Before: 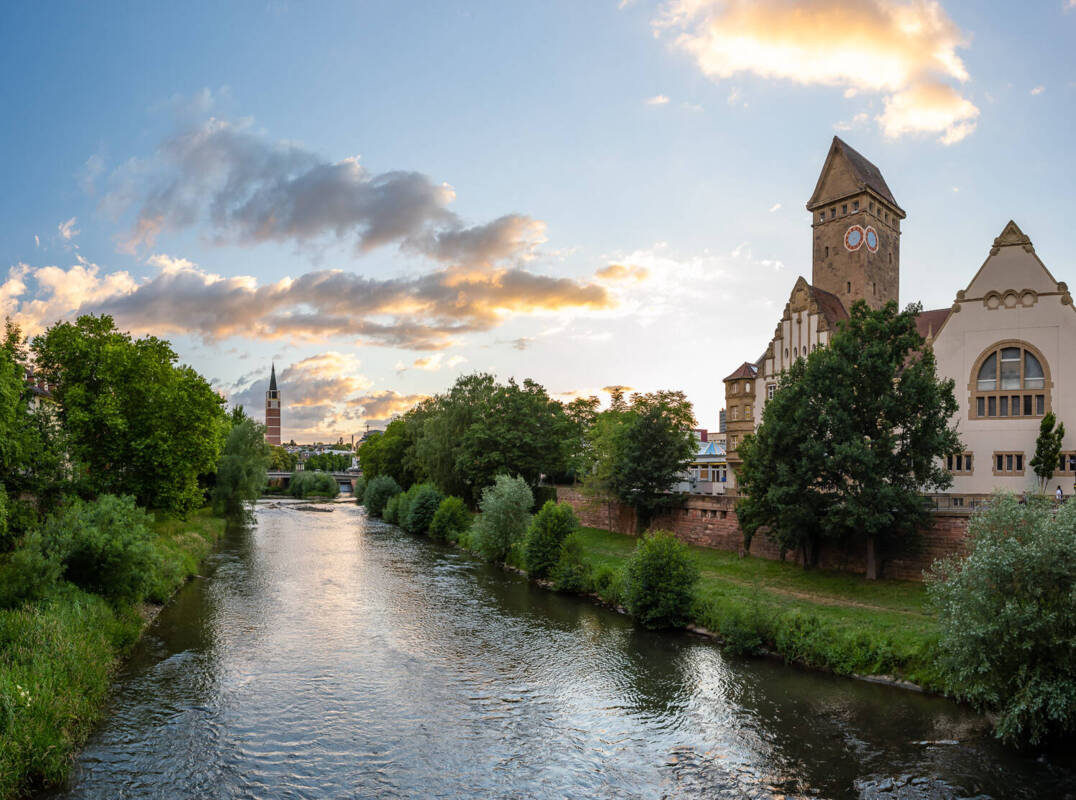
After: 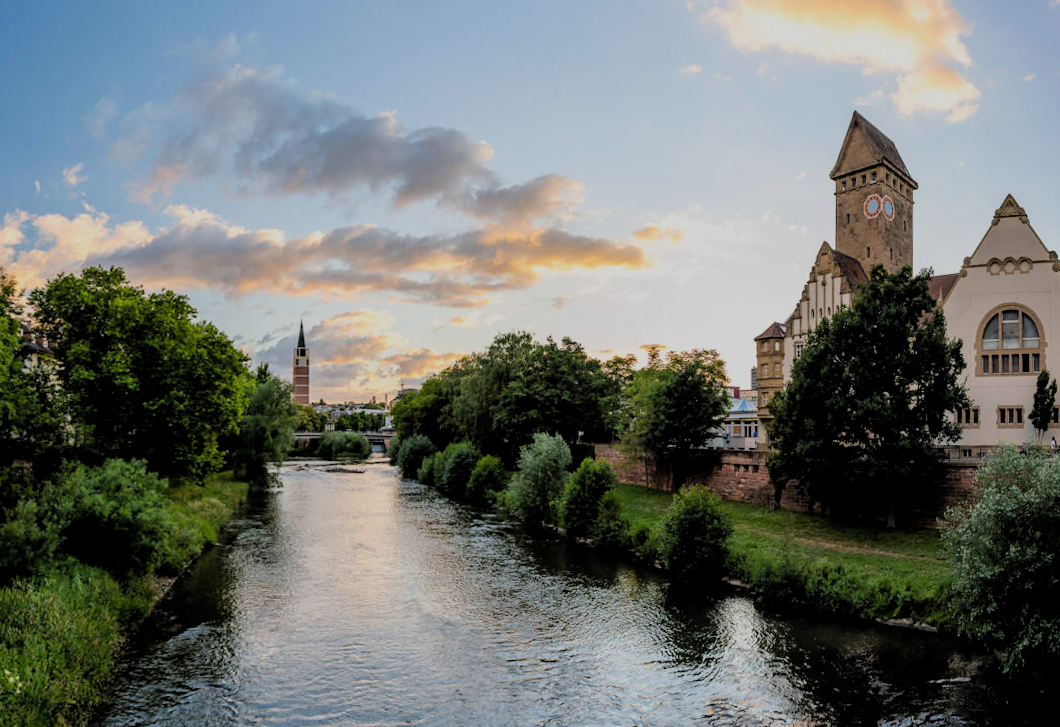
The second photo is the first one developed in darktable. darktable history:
local contrast: mode bilateral grid, contrast 20, coarseness 50, detail 102%, midtone range 0.2
filmic rgb: black relative exposure -4.58 EV, white relative exposure 4.8 EV, threshold 3 EV, hardness 2.36, latitude 36.07%, contrast 1.048, highlights saturation mix 1.32%, shadows ↔ highlights balance 1.25%, color science v4 (2020), enable highlight reconstruction true
rotate and perspective: rotation -0.013°, lens shift (vertical) -0.027, lens shift (horizontal) 0.178, crop left 0.016, crop right 0.989, crop top 0.082, crop bottom 0.918
